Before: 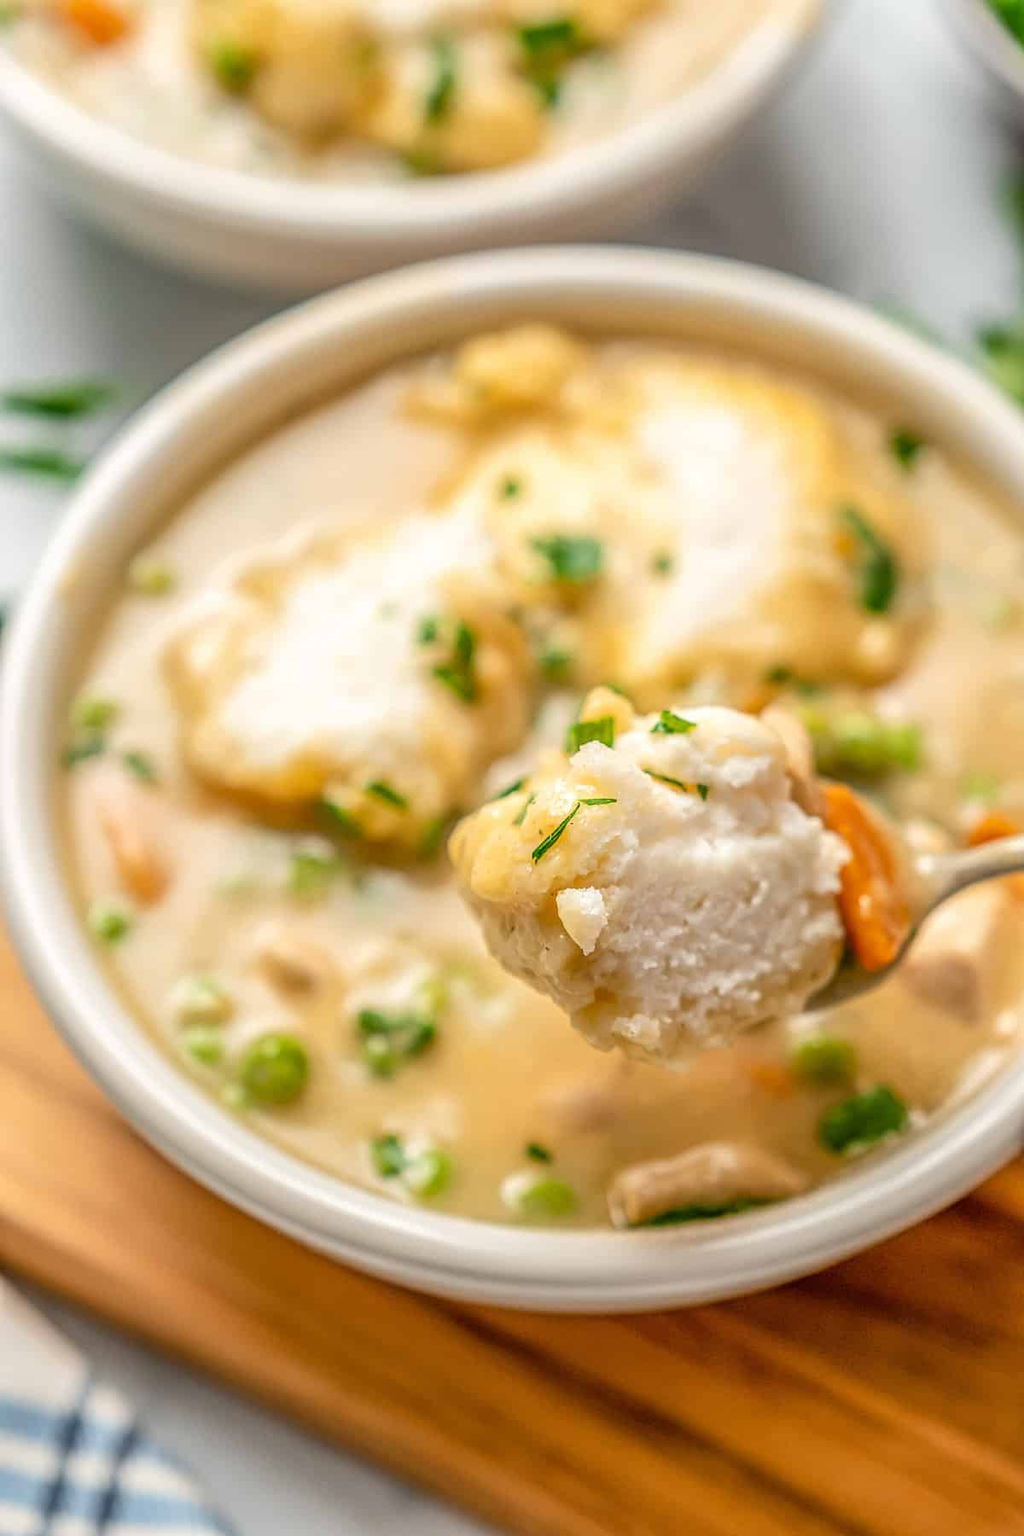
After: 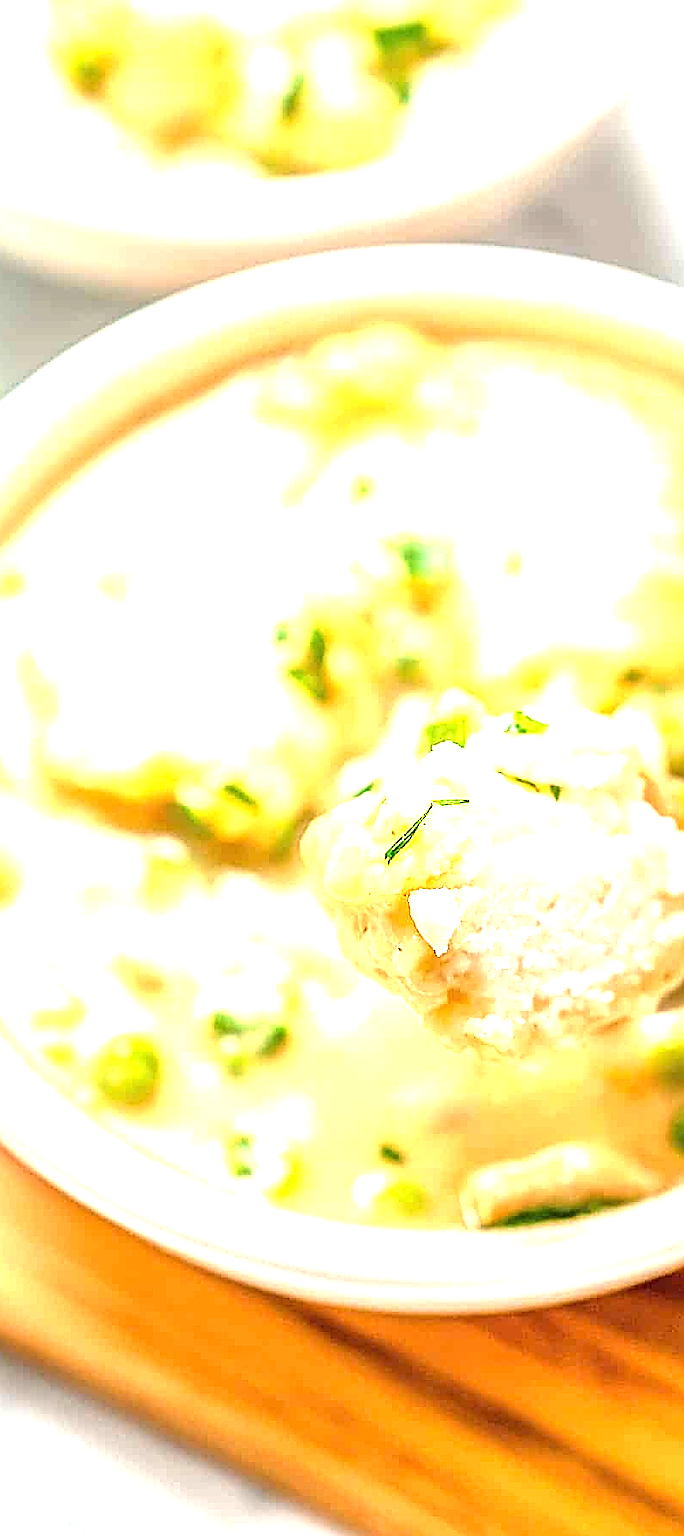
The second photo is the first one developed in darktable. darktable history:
crop and rotate: left 14.459%, right 18.684%
exposure: black level correction 0, exposure 1.875 EV, compensate highlight preservation false
sharpen: radius 1.696, amount 1.287
